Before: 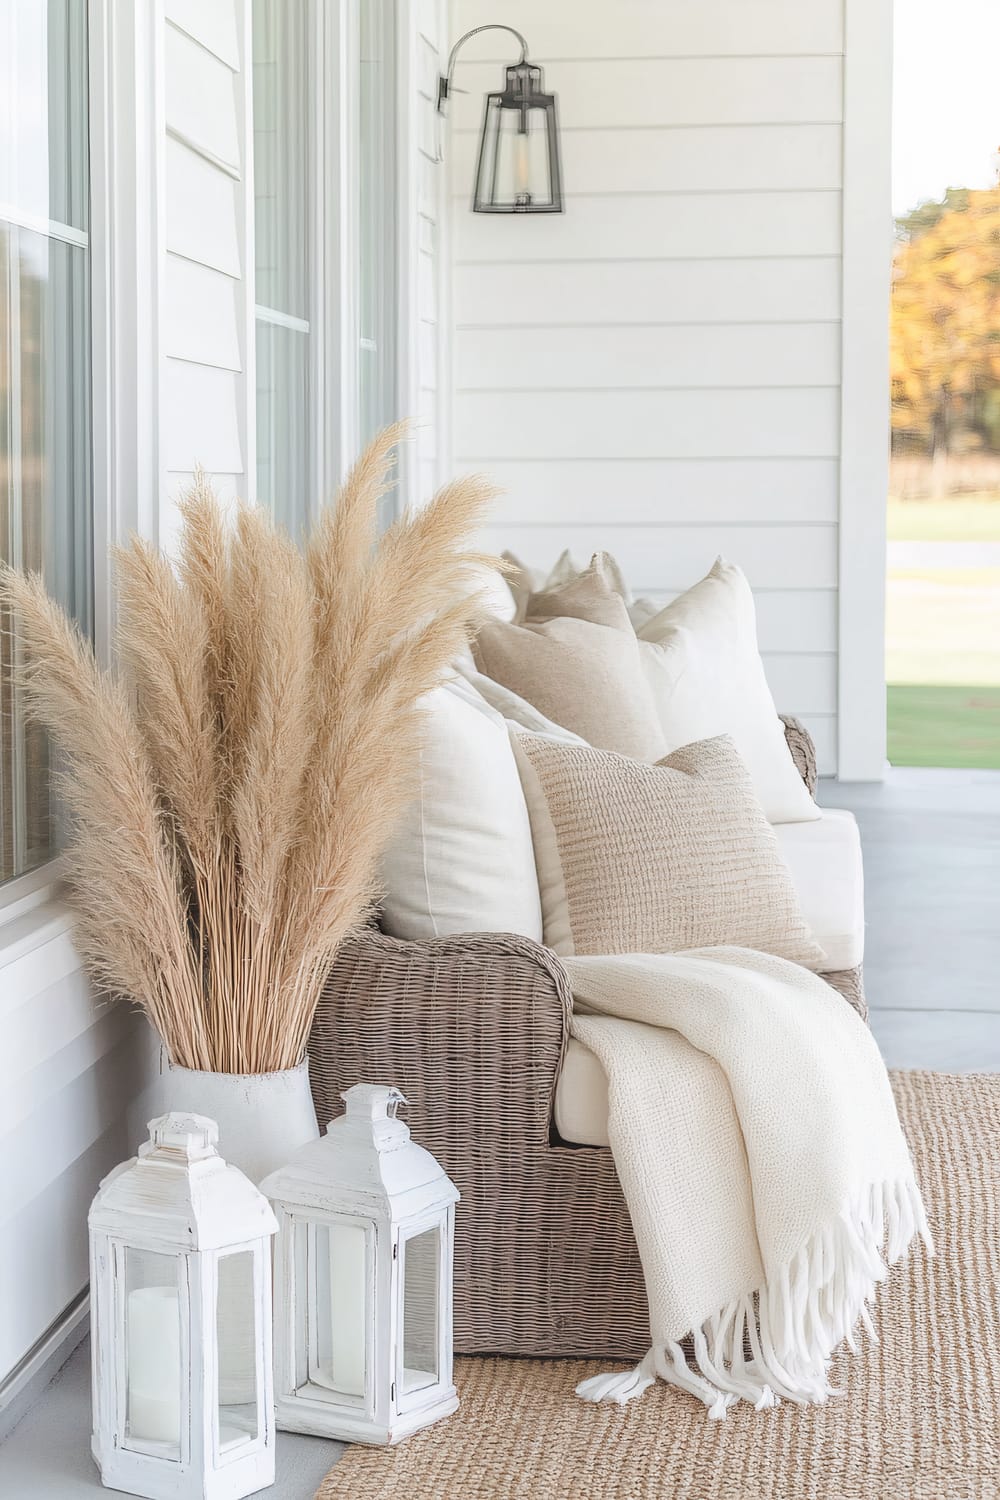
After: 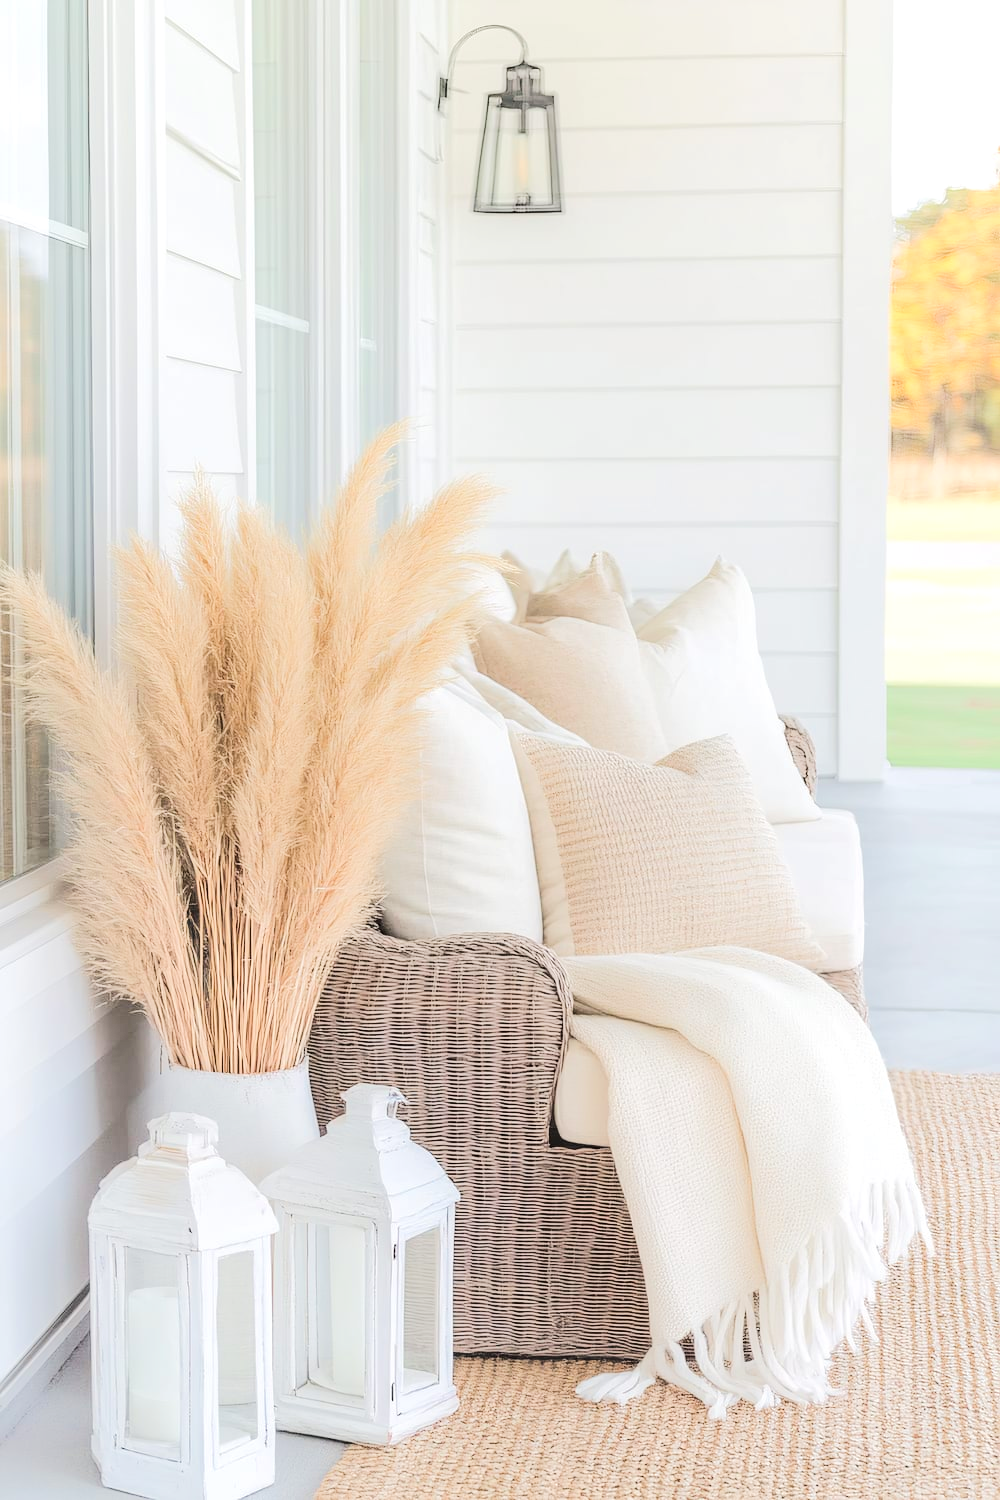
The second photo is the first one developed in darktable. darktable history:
tone equalizer: -7 EV 0.162 EV, -6 EV 0.604 EV, -5 EV 1.14 EV, -4 EV 1.32 EV, -3 EV 1.15 EV, -2 EV 0.6 EV, -1 EV 0.146 EV, edges refinement/feathering 500, mask exposure compensation -1.57 EV, preserve details no
